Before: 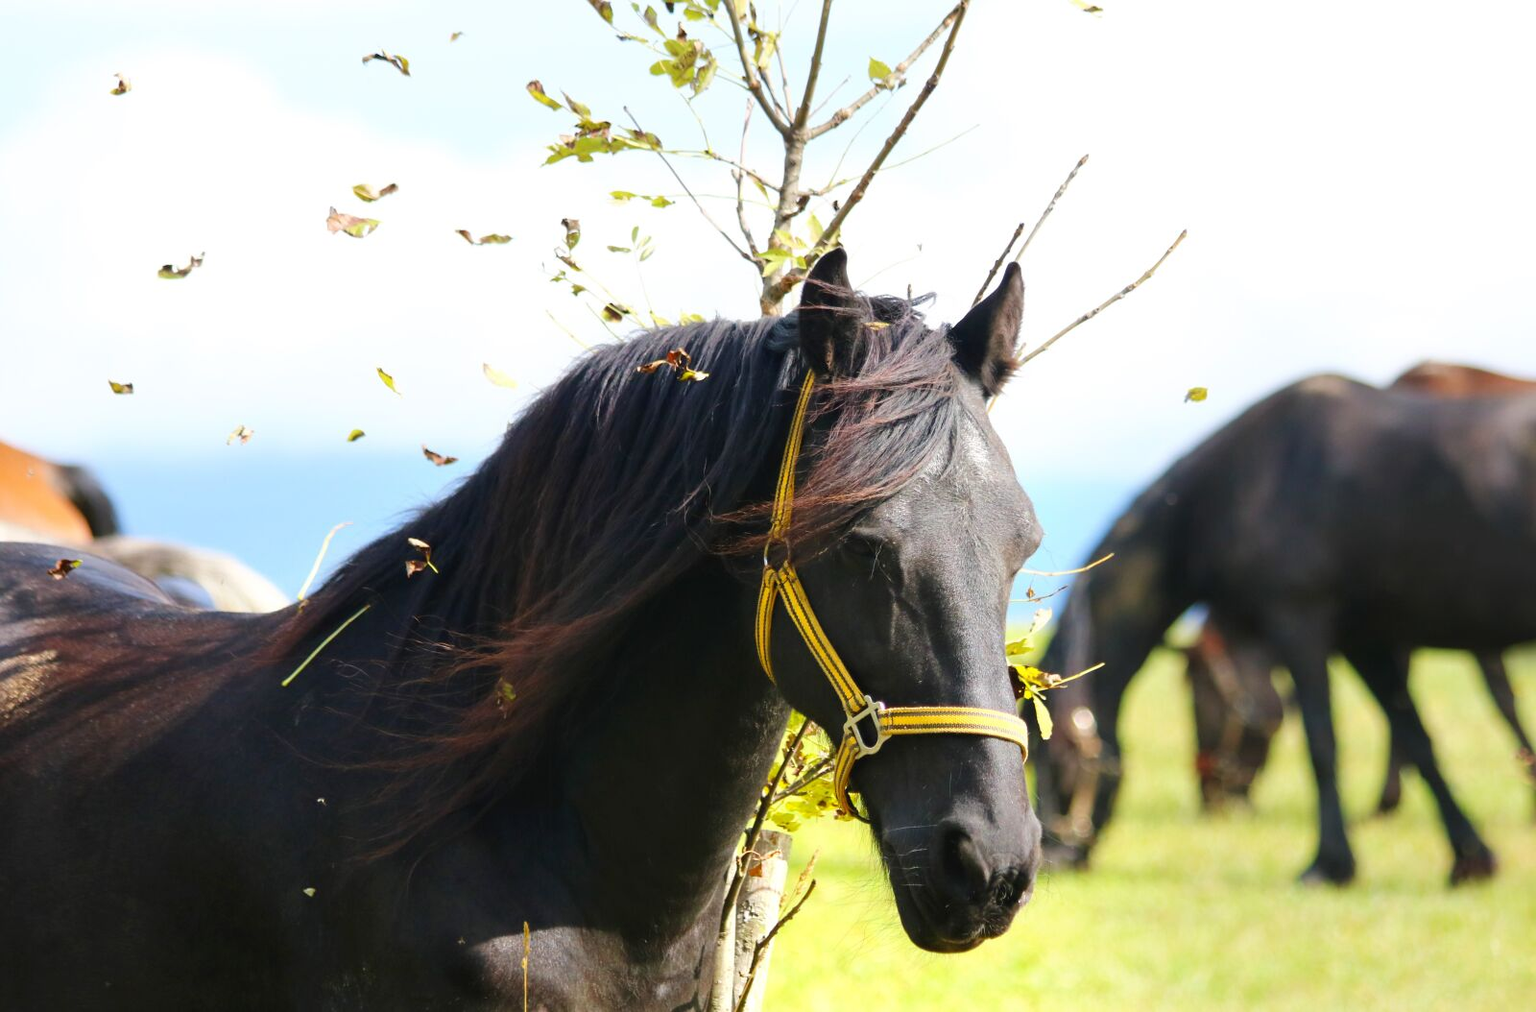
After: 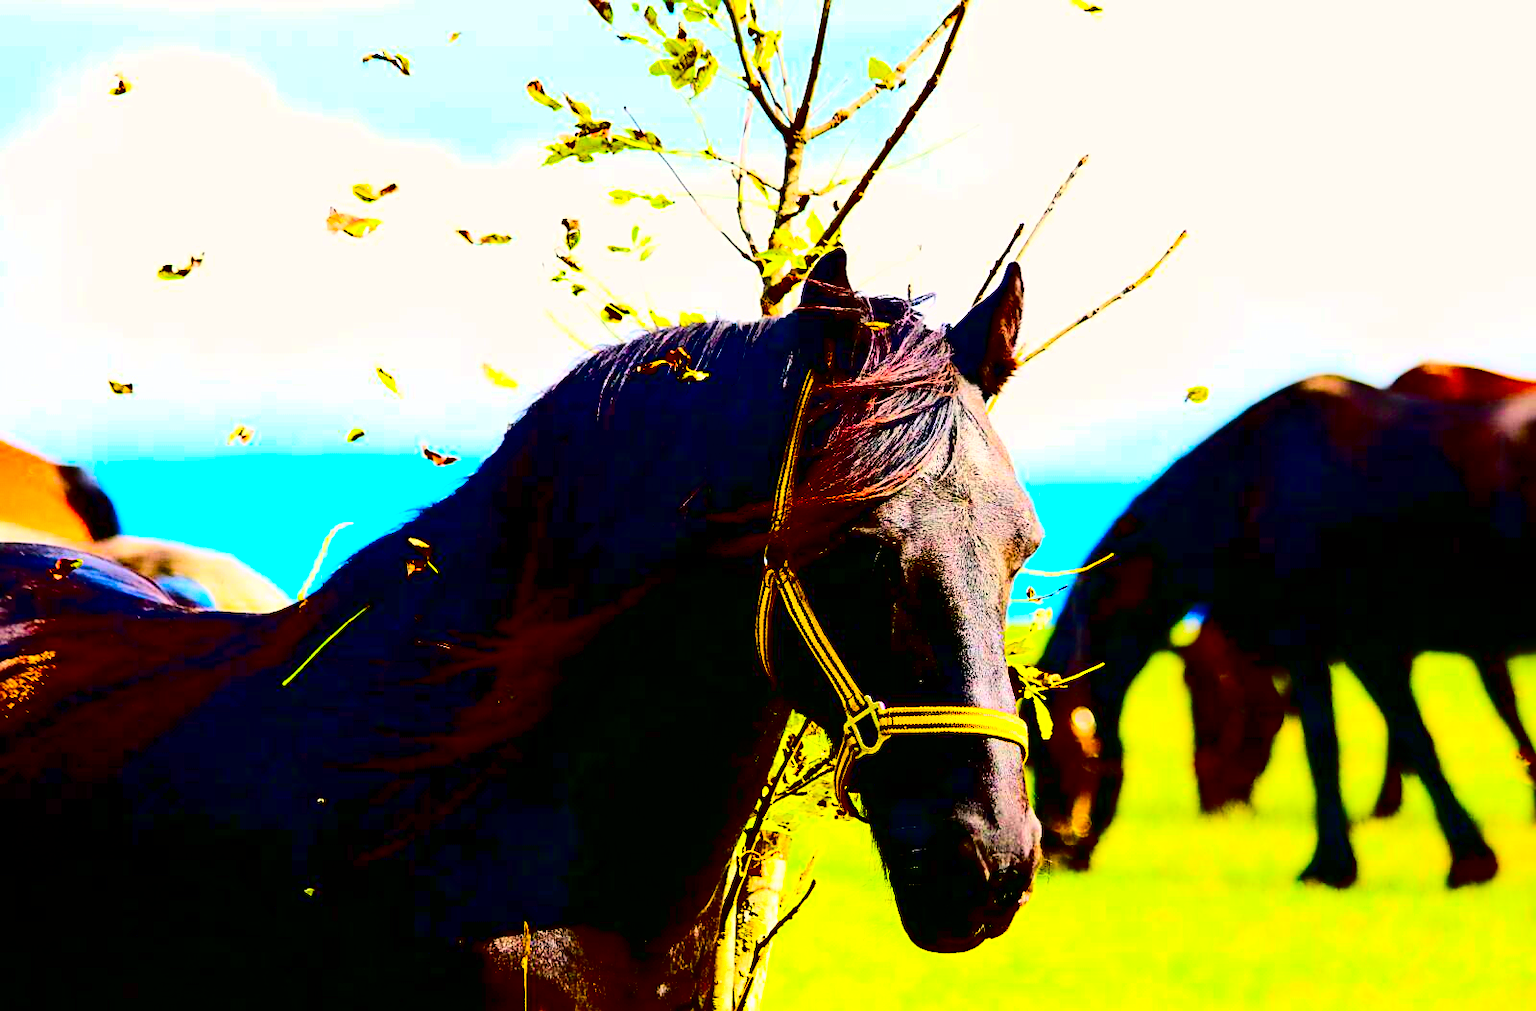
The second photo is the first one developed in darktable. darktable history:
contrast brightness saturation: contrast 0.778, brightness -0.988, saturation 0.986
sharpen: on, module defaults
color balance rgb: power › hue 73.39°, highlights gain › chroma 1.418%, highlights gain › hue 51.82°, linear chroma grading › highlights 99.935%, linear chroma grading › global chroma 23.631%, perceptual saturation grading › global saturation 20%, perceptual saturation grading › highlights -24.955%, perceptual saturation grading › shadows 50.052%, global vibrance 23.029%
